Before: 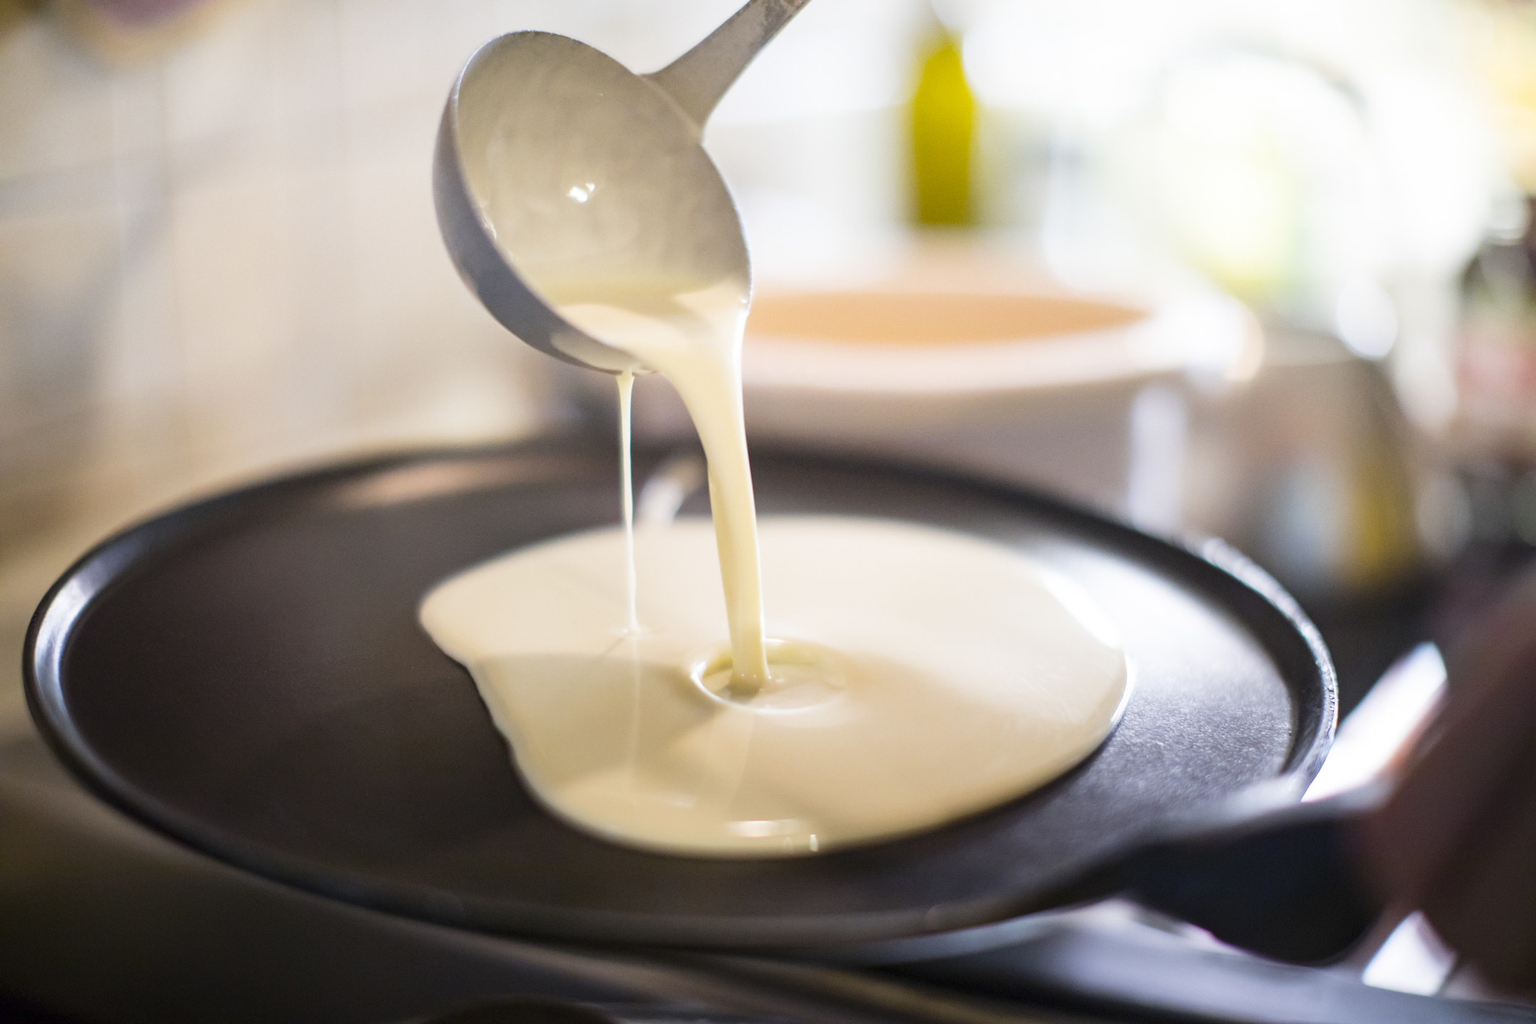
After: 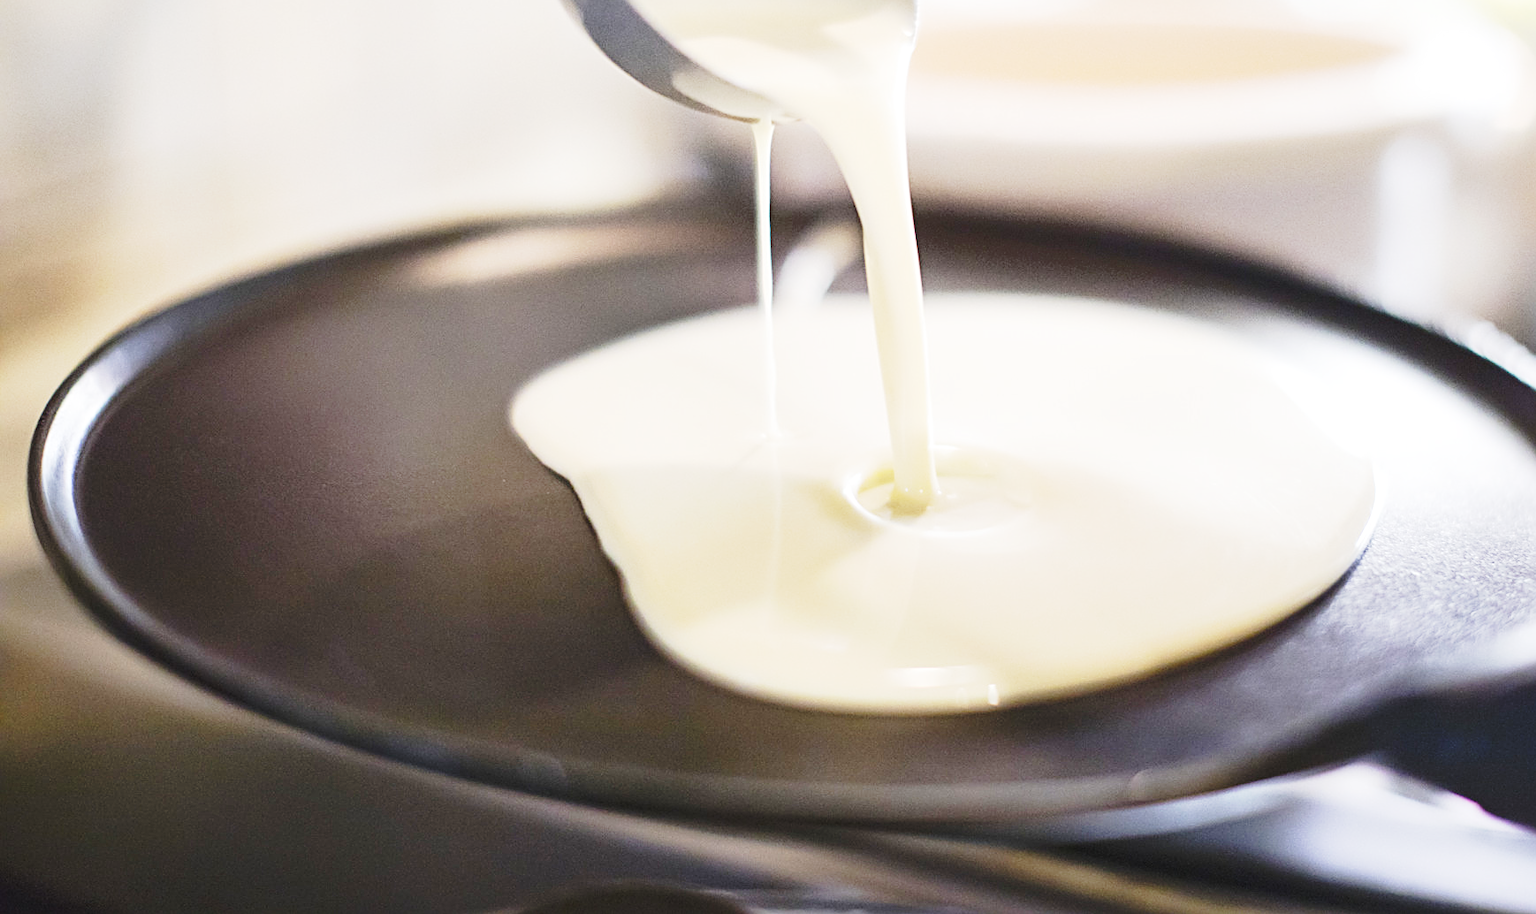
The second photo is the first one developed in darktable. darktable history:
base curve: curves: ch0 [(0, 0) (0.028, 0.03) (0.121, 0.232) (0.46, 0.748) (0.859, 0.968) (1, 1)], preserve colors none
exposure: exposure 0.945 EV, compensate exposure bias true, compensate highlight preservation false
crop: top 26.799%, right 18.05%
shadows and highlights: radius 266.62, soften with gaussian
sharpen: radius 2.728
contrast brightness saturation: contrast -0.102, saturation -0.104
